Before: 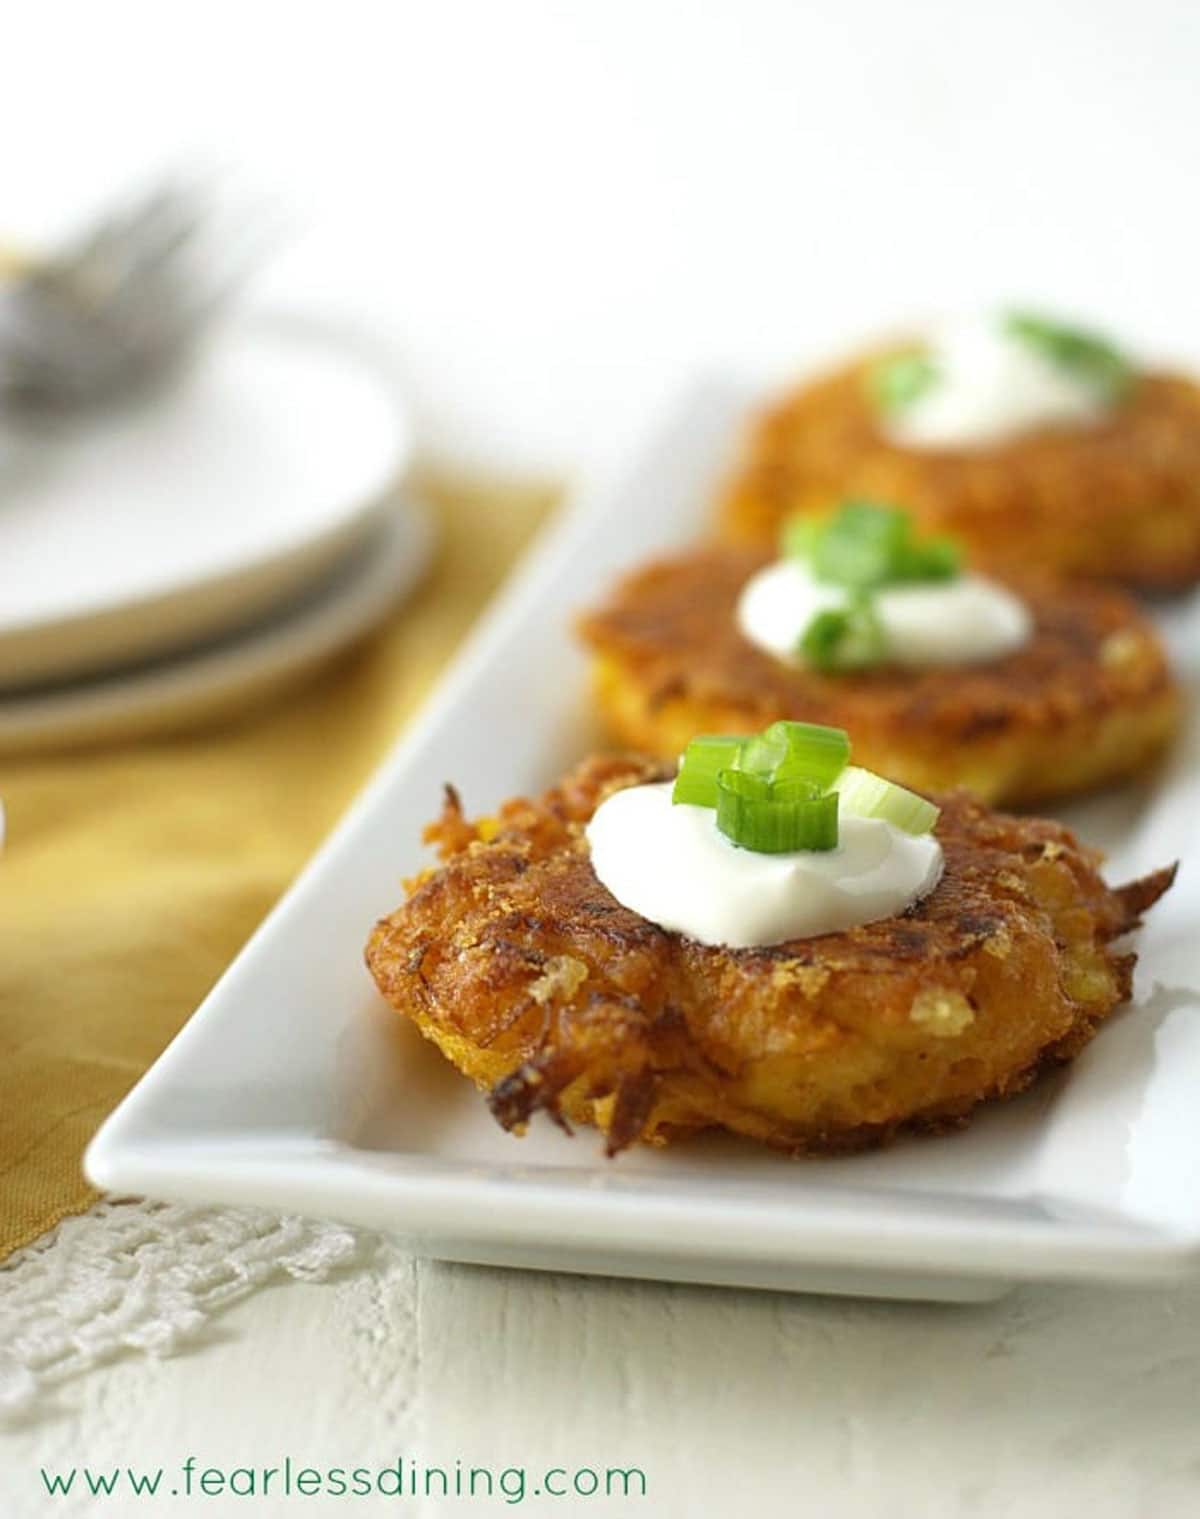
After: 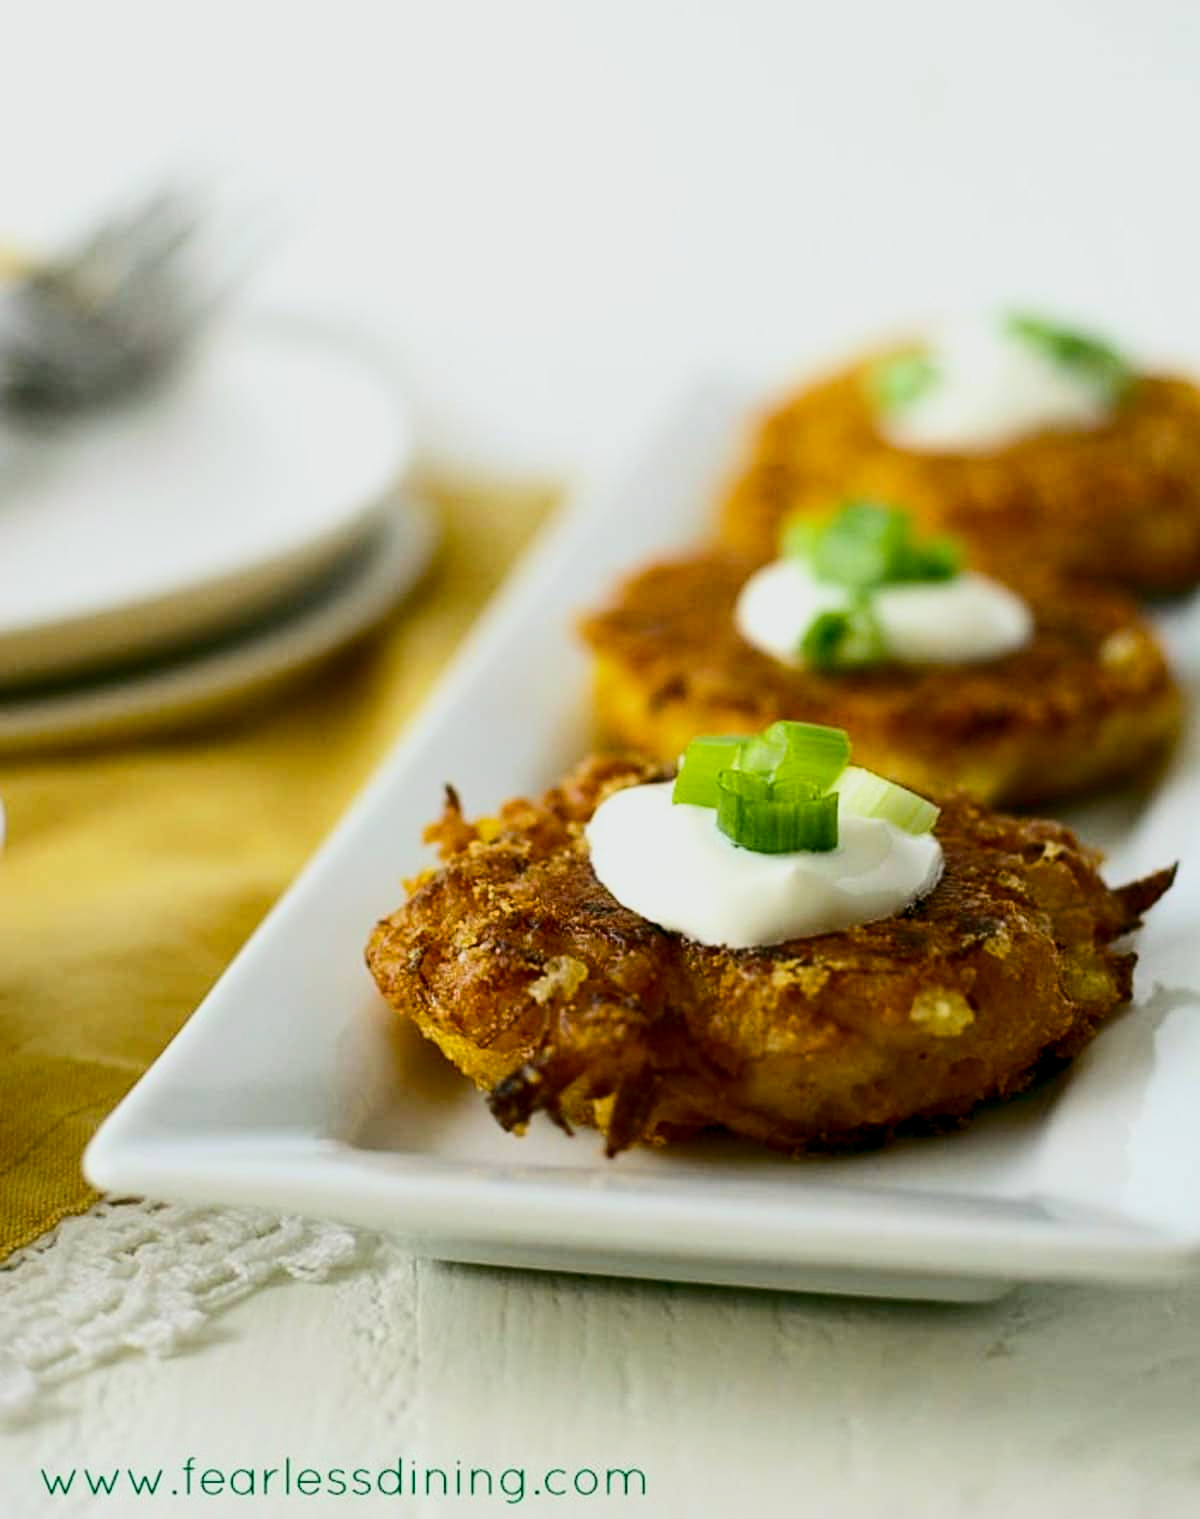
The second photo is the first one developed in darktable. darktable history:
contrast brightness saturation: contrast 0.288
color balance rgb: global offset › luminance -0.343%, global offset › chroma 0.118%, global offset › hue 166.28°, perceptual saturation grading › global saturation 19.287%, perceptual brilliance grading › mid-tones 9.507%, perceptual brilliance grading › shadows 15.758%
exposure: black level correction 0.009, exposure -0.614 EV, compensate highlight preservation false
